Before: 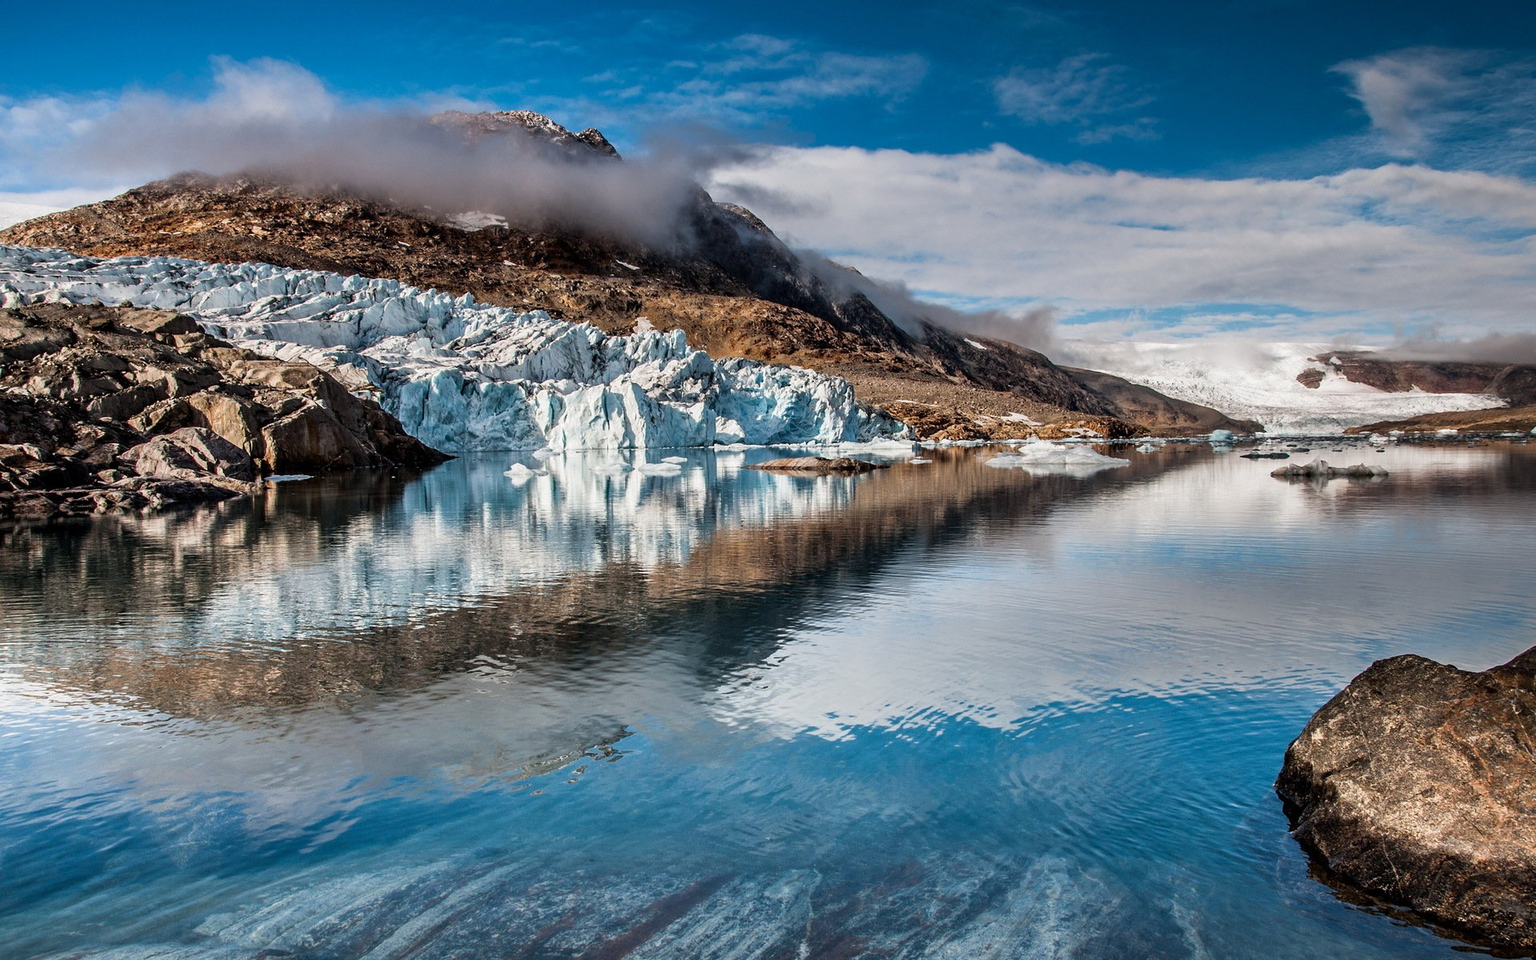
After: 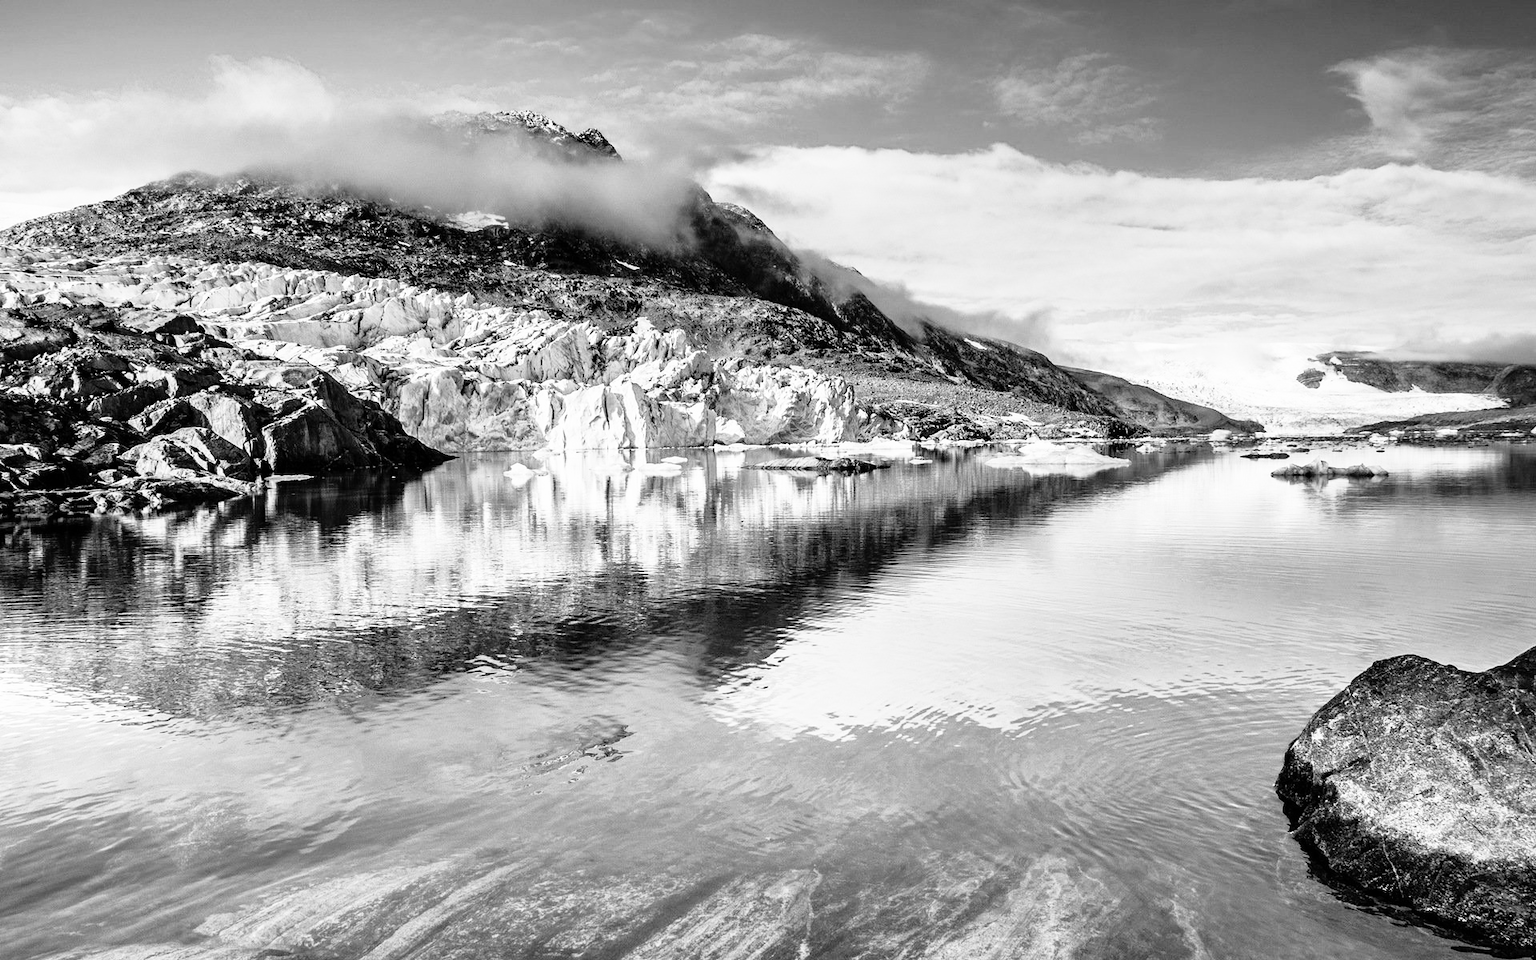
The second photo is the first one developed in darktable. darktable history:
color calibration: output gray [0.31, 0.36, 0.33, 0], gray › normalize channels true, illuminant same as pipeline (D50), adaptation XYZ, x 0.346, y 0.359, gamut compression 0
base curve: curves: ch0 [(0, 0) (0.012, 0.01) (0.073, 0.168) (0.31, 0.711) (0.645, 0.957) (1, 1)], preserve colors none
